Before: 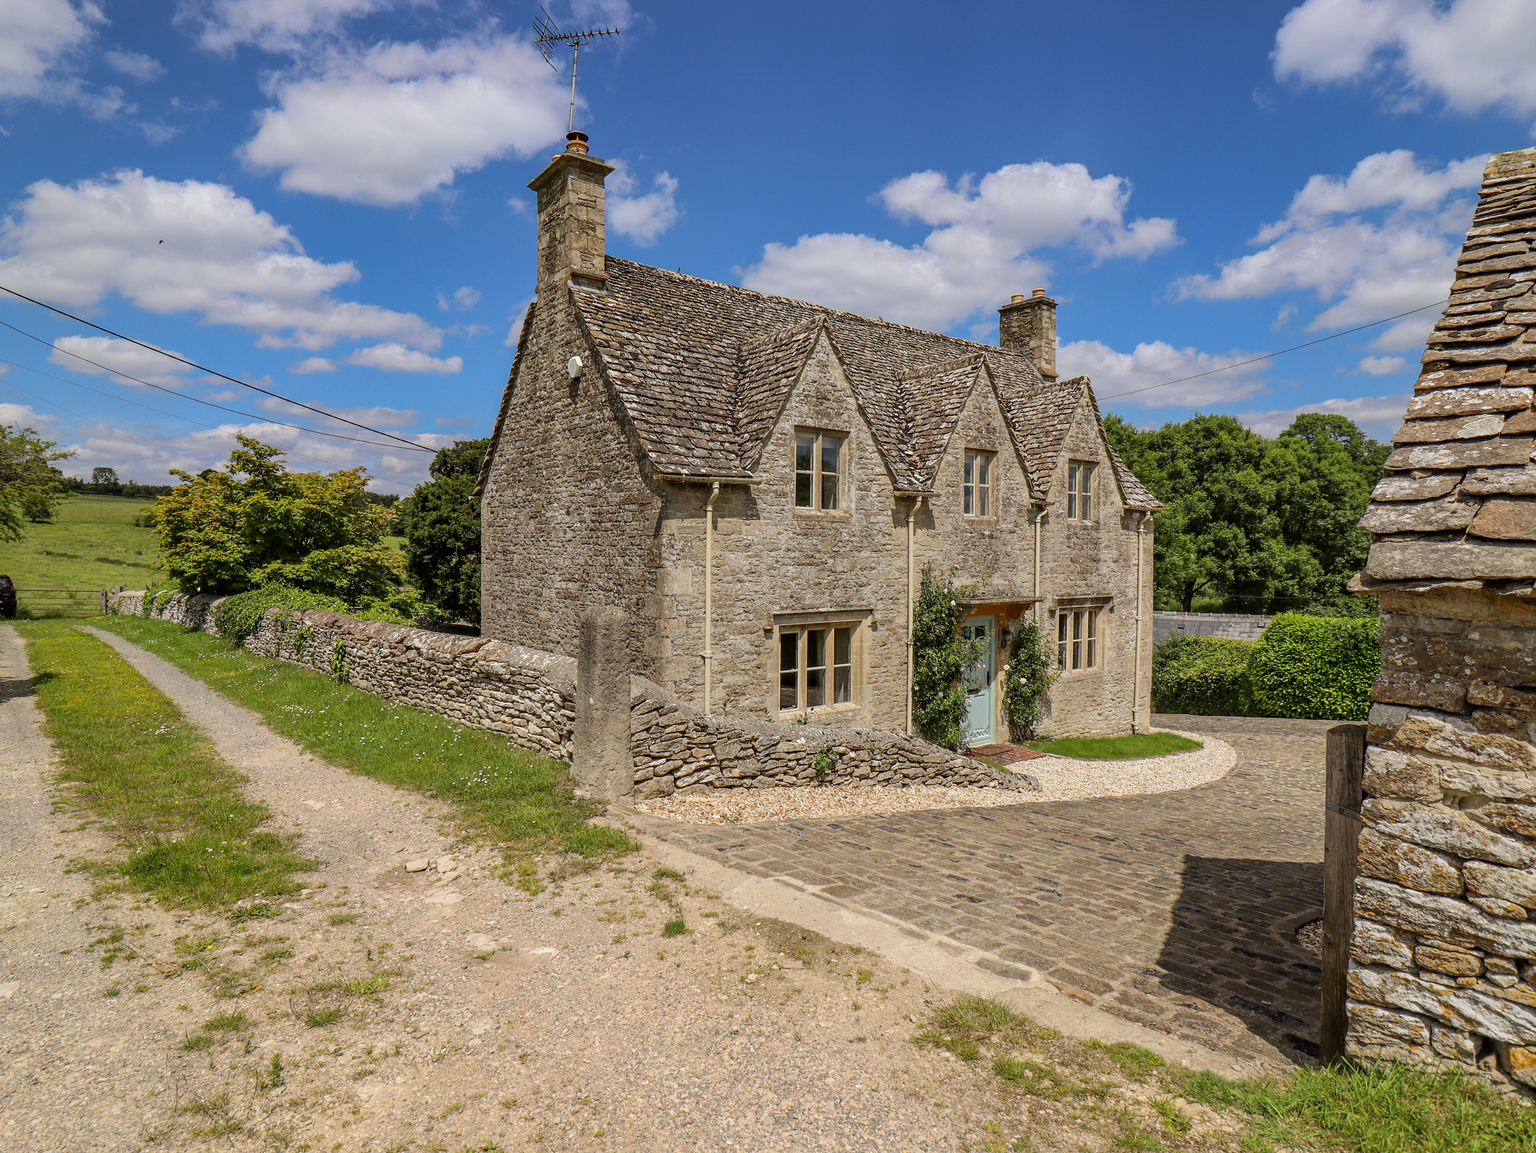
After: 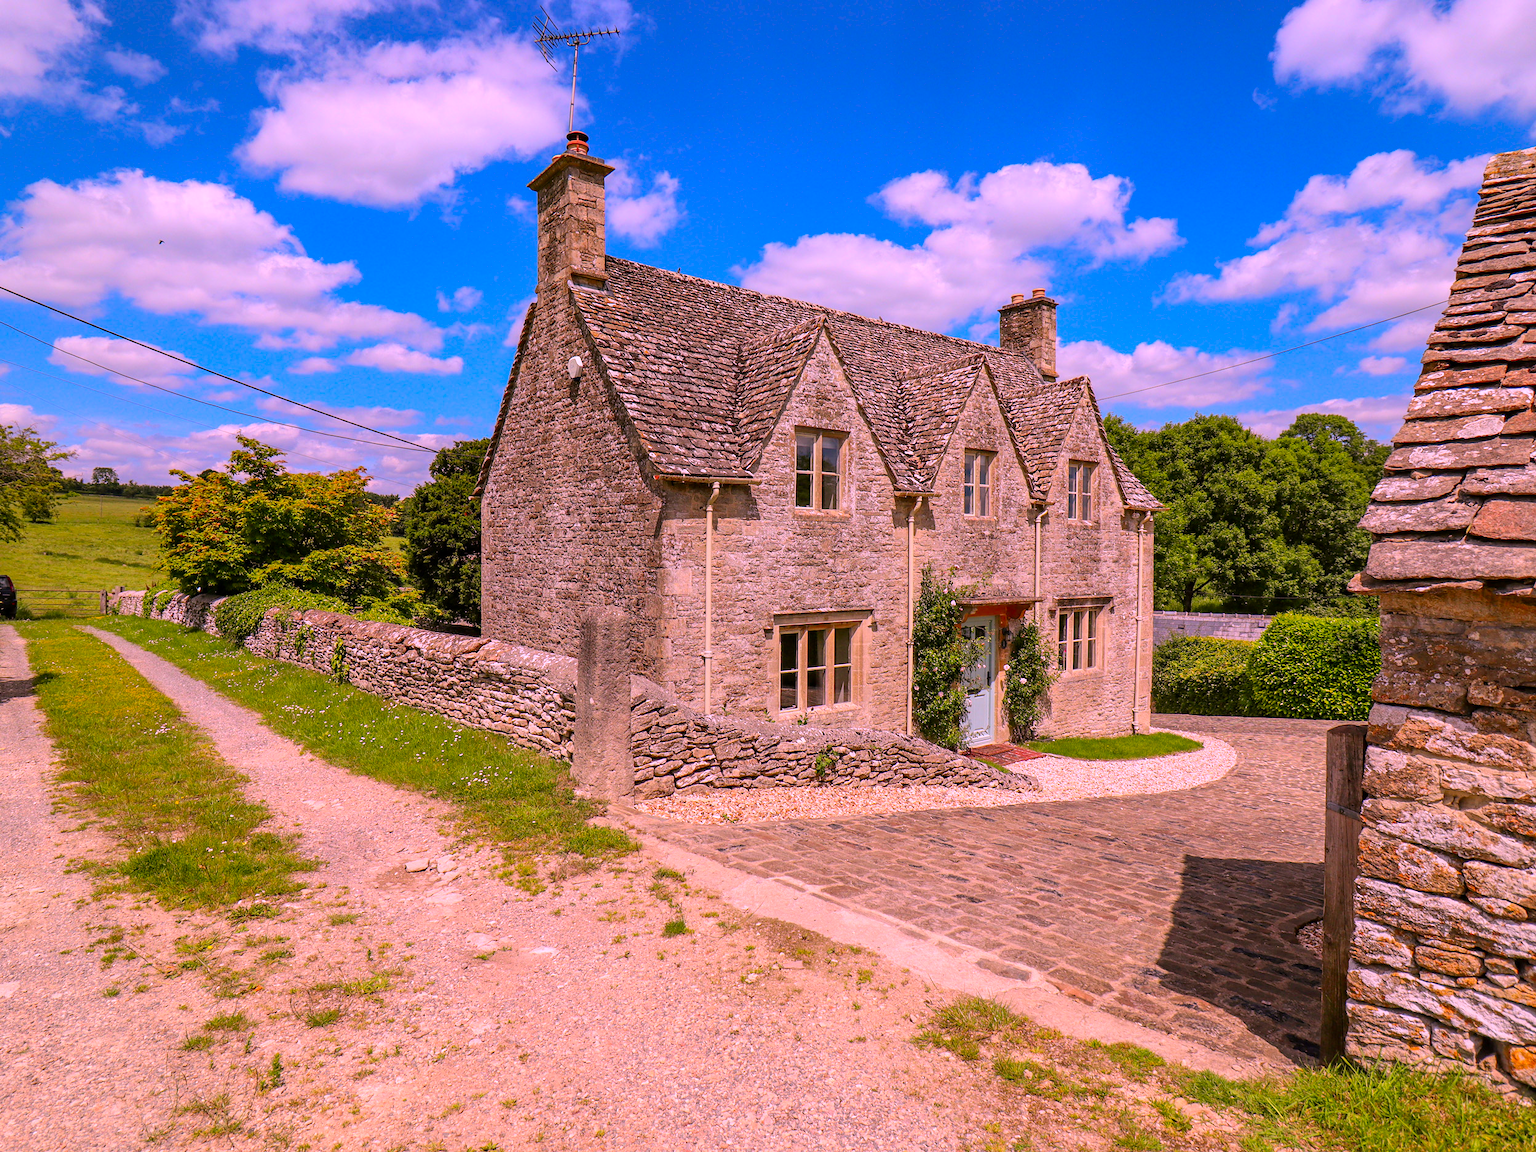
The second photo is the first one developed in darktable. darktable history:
color correction: highlights a* 18.84, highlights b* -11.99, saturation 1.63
exposure: exposure 0.208 EV, compensate exposure bias true, compensate highlight preservation false
